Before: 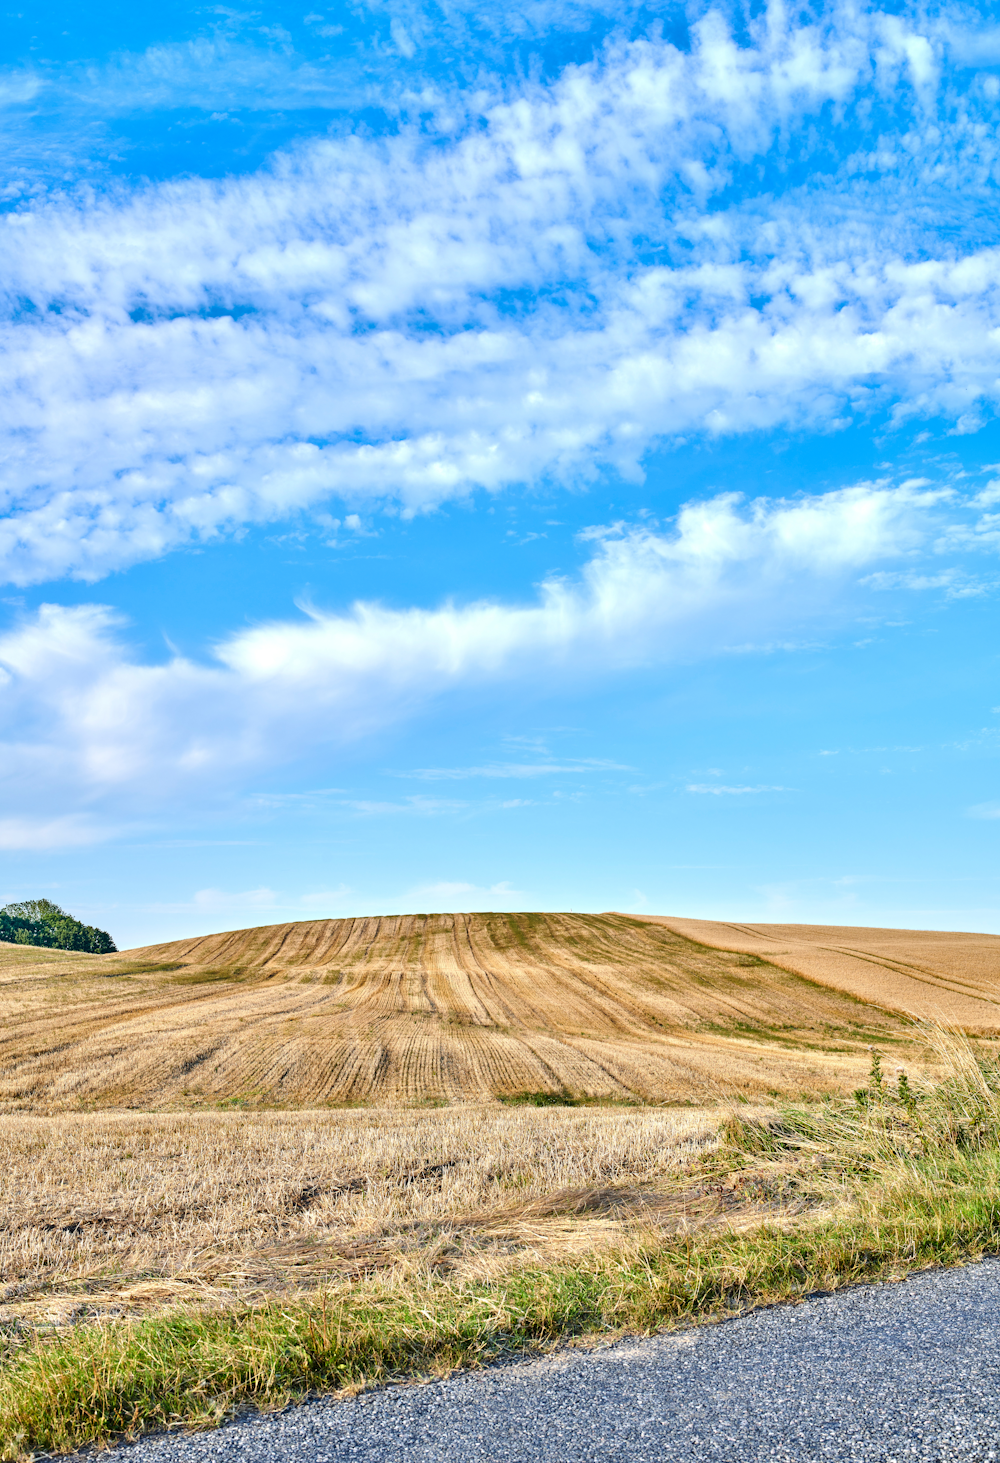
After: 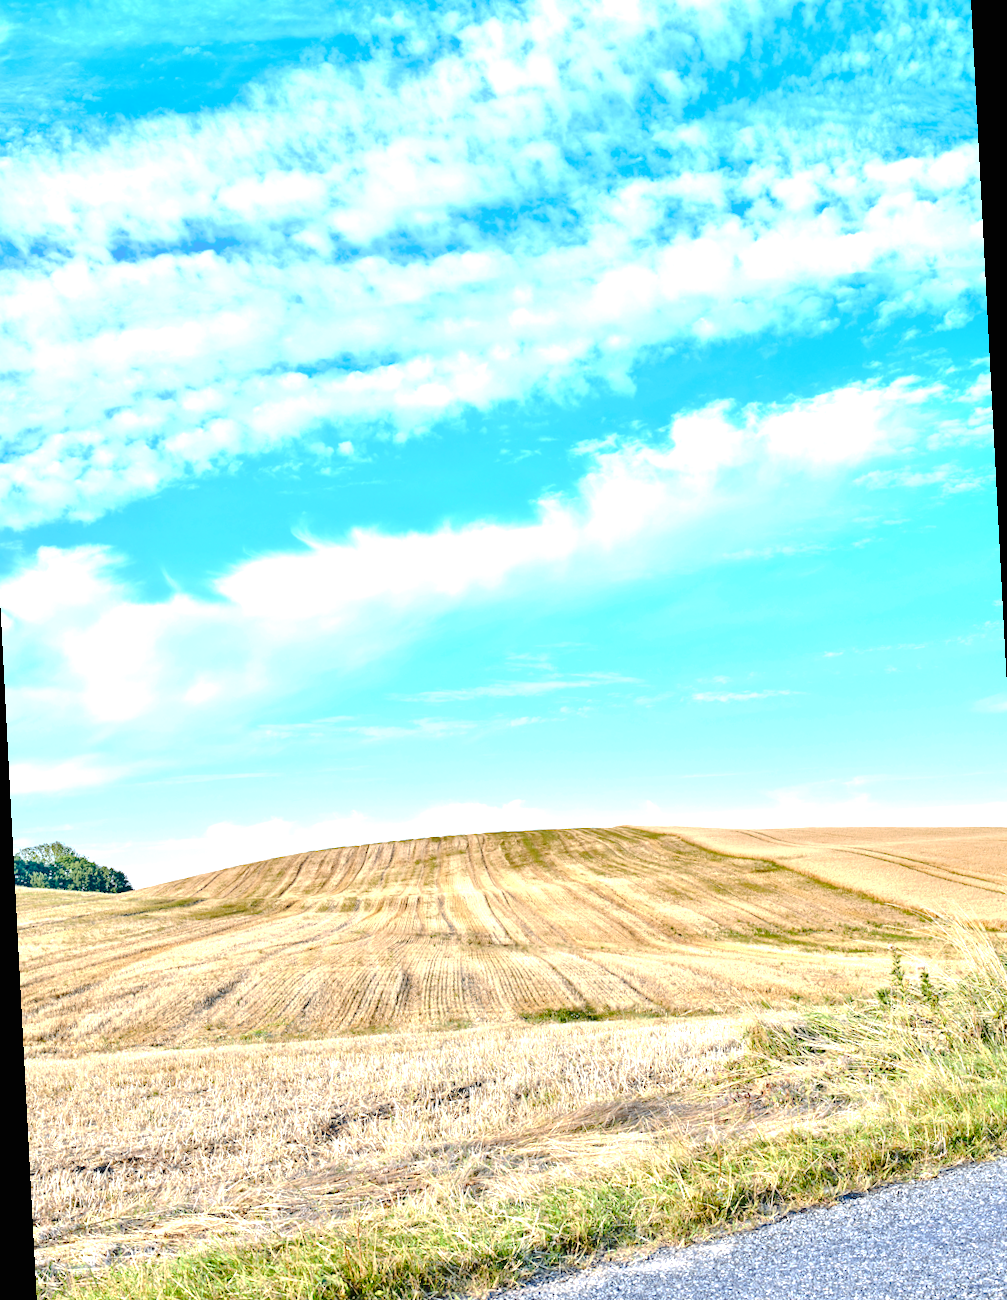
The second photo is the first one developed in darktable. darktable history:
exposure: black level correction 0, exposure 0.9 EV, compensate highlight preservation false
white balance: red 0.976, blue 1.04
rotate and perspective: rotation -3°, crop left 0.031, crop right 0.968, crop top 0.07, crop bottom 0.93
tone curve: curves: ch0 [(0, 0) (0.003, 0.004) (0.011, 0.01) (0.025, 0.025) (0.044, 0.042) (0.069, 0.064) (0.1, 0.093) (0.136, 0.13) (0.177, 0.182) (0.224, 0.241) (0.277, 0.322) (0.335, 0.409) (0.399, 0.482) (0.468, 0.551) (0.543, 0.606) (0.623, 0.672) (0.709, 0.73) (0.801, 0.81) (0.898, 0.885) (1, 1)], preserve colors none
